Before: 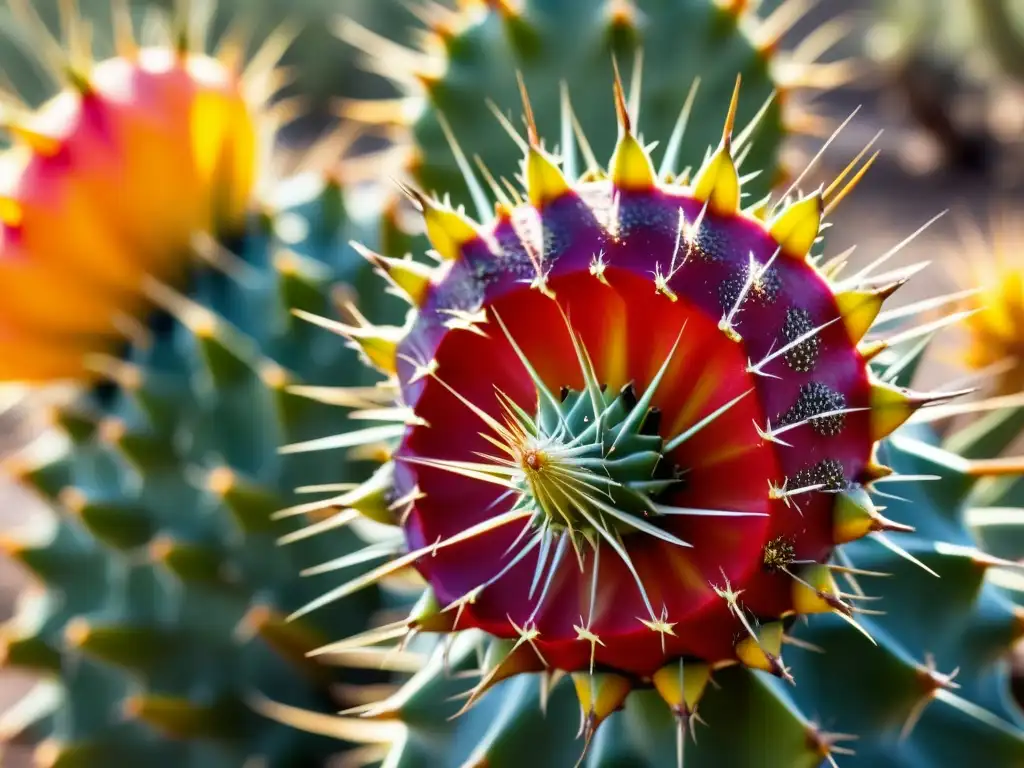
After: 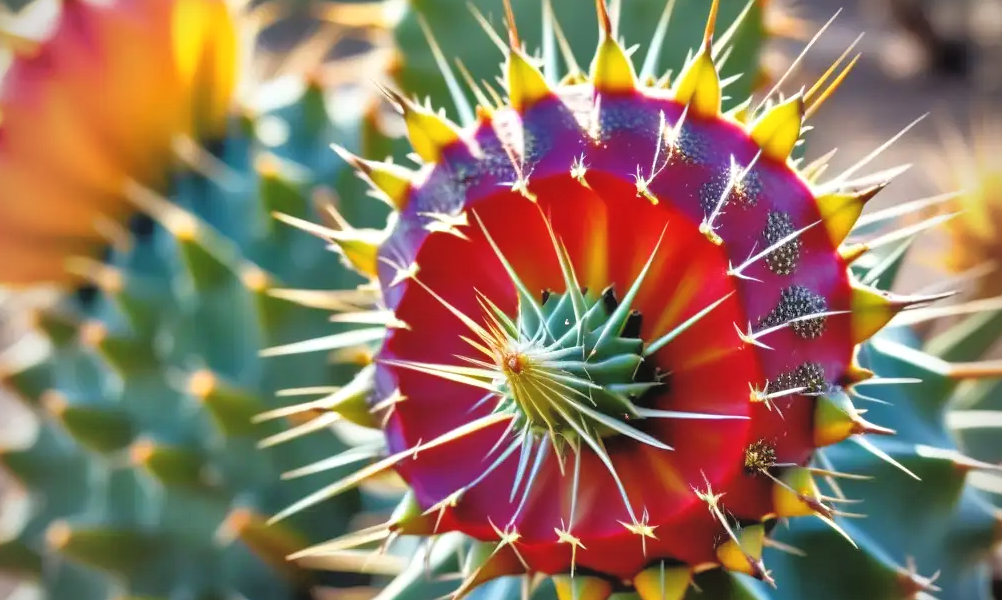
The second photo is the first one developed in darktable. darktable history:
tone equalizer: -7 EV 0.151 EV, -6 EV 0.589 EV, -5 EV 1.13 EV, -4 EV 1.33 EV, -3 EV 1.15 EV, -2 EV 0.6 EV, -1 EV 0.166 EV
crop and rotate: left 1.875%, top 12.737%, right 0.215%, bottom 9.043%
exposure: black level correction -0.004, exposure 0.053 EV, compensate highlight preservation false
vignetting: on, module defaults
